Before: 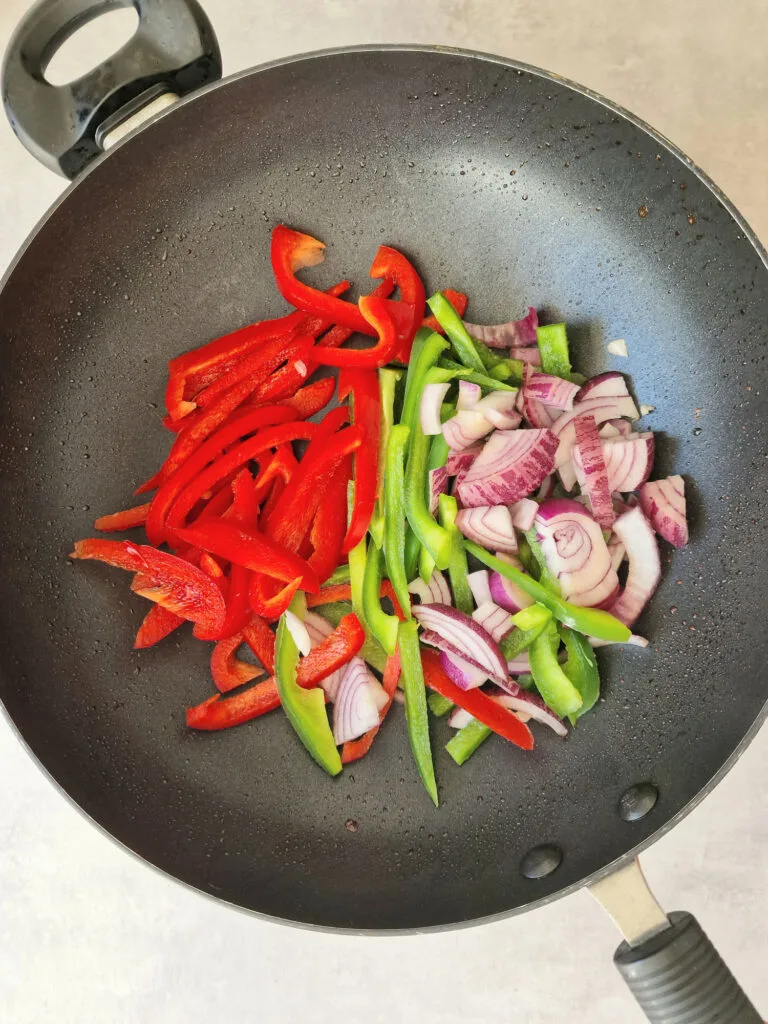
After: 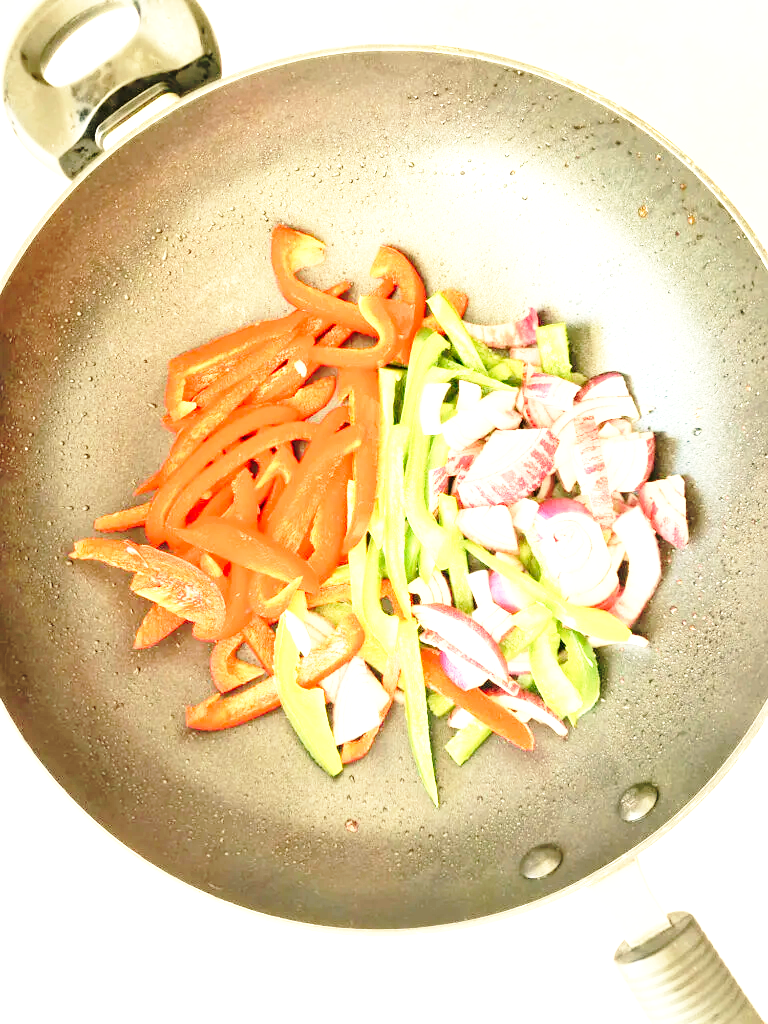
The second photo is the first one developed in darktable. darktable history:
exposure: black level correction 0.001, exposure 1.646 EV, compensate exposure bias true, compensate highlight preservation false
base curve: curves: ch0 [(0, 0) (0.032, 0.037) (0.105, 0.228) (0.435, 0.76) (0.856, 0.983) (1, 1)], preserve colors none
white balance: red 1.08, blue 0.791
